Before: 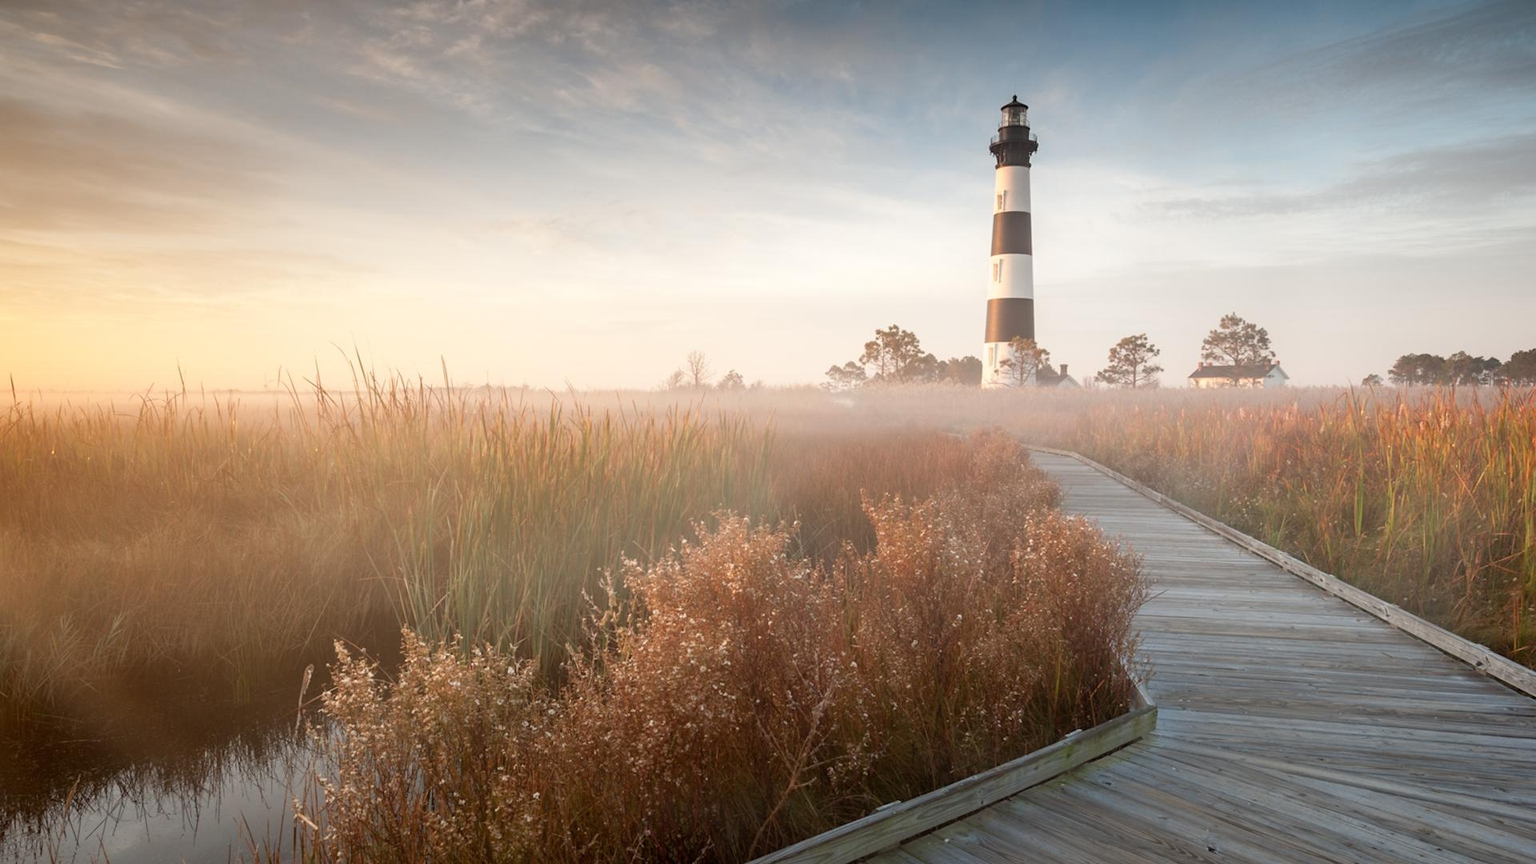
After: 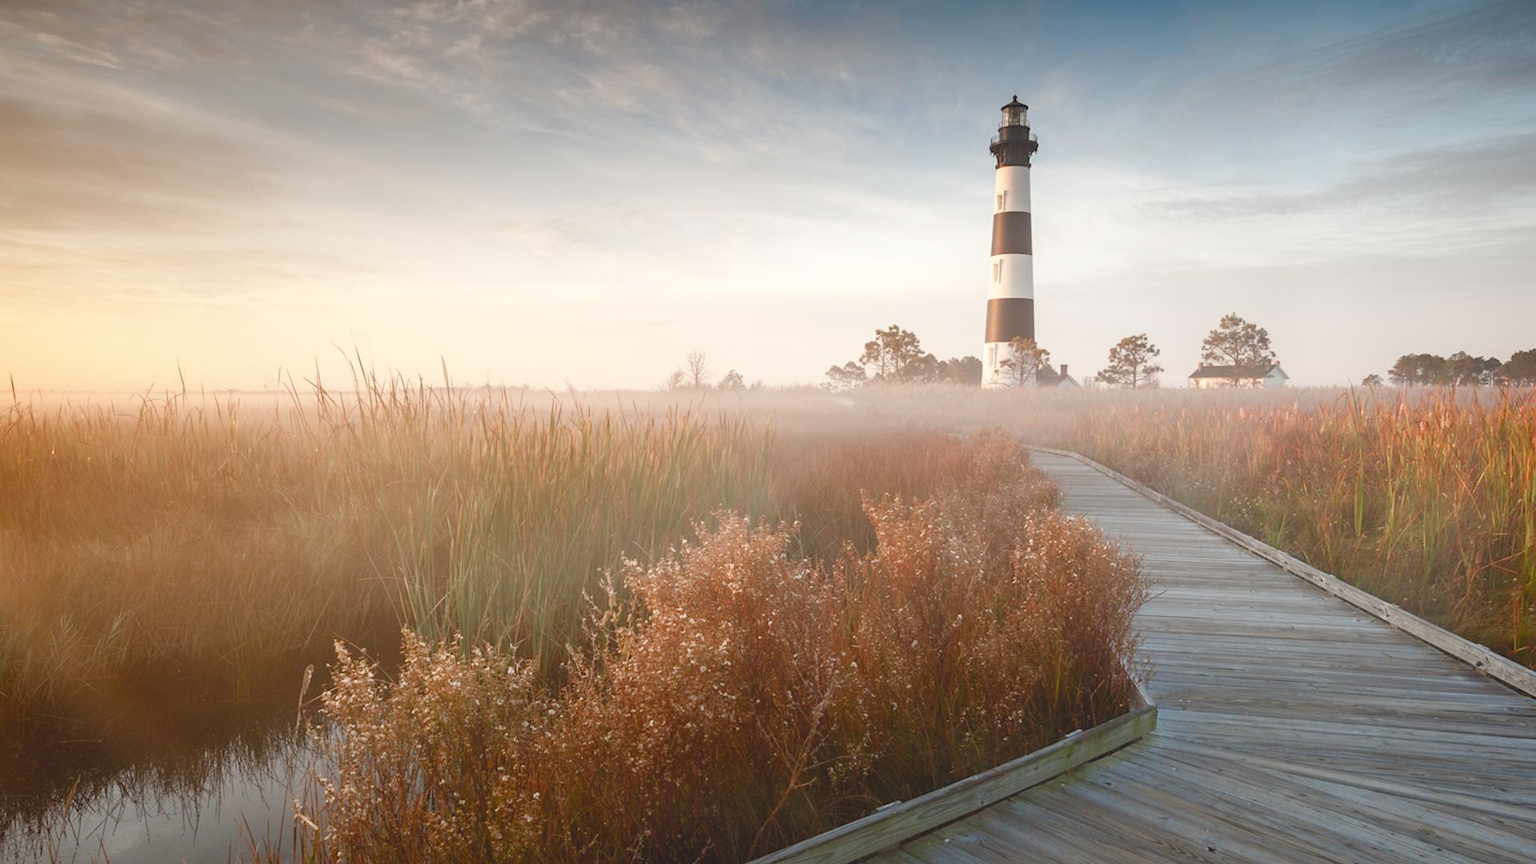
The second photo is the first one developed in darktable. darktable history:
color balance rgb: global offset › luminance 1.52%, perceptual saturation grading › global saturation 20%, perceptual saturation grading › highlights -50.037%, perceptual saturation grading › shadows 30.02%, global vibrance 20%
